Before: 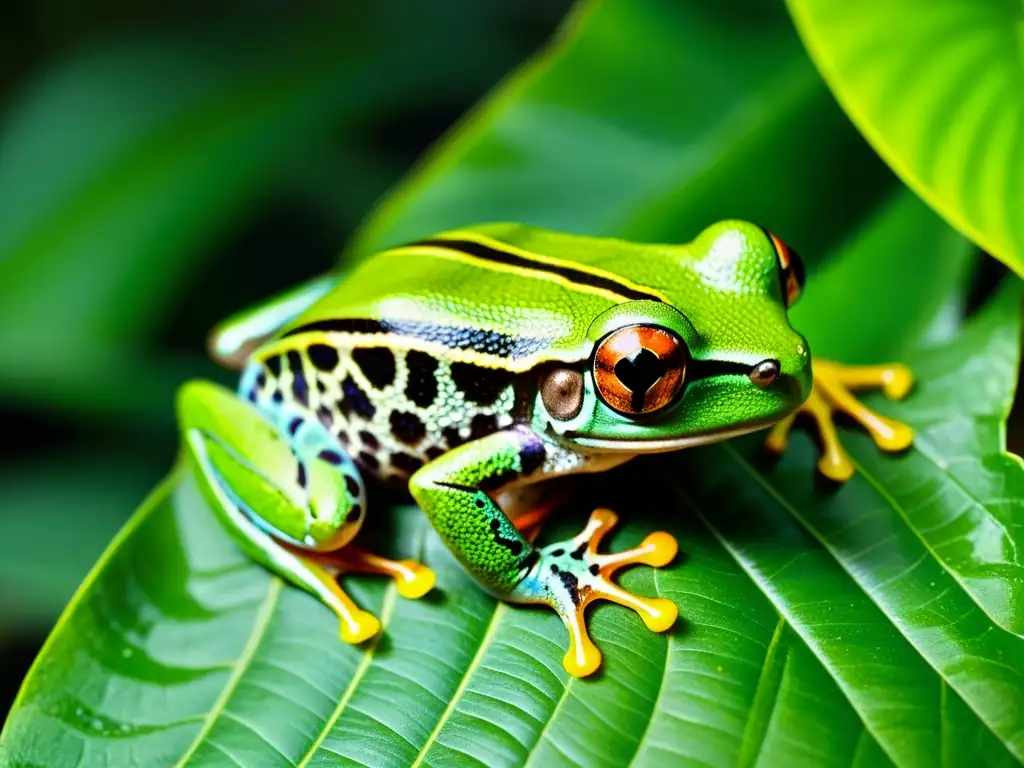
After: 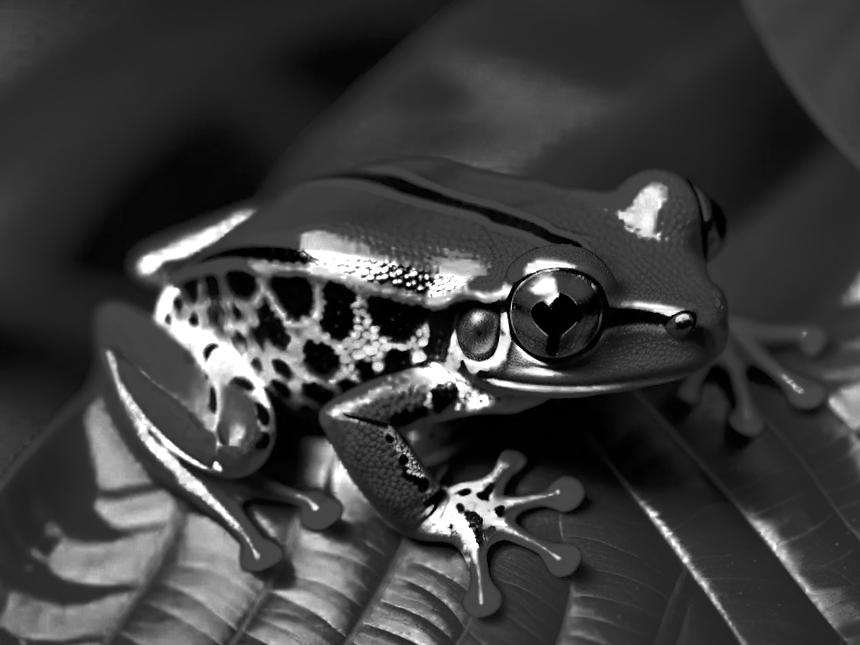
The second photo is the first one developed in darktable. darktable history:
color zones: curves: ch0 [(0.287, 0.048) (0.493, 0.484) (0.737, 0.816)]; ch1 [(0, 0) (0.143, 0) (0.286, 0) (0.429, 0) (0.571, 0) (0.714, 0) (0.857, 0)]
crop and rotate: angle -3.2°, left 5.187%, top 5.186%, right 4.642%, bottom 4.603%
color balance rgb: linear chroma grading › global chroma 14.663%, perceptual saturation grading › global saturation 50.305%, perceptual brilliance grading › highlights 14.195%, perceptual brilliance grading › shadows -18.539%
shadows and highlights: soften with gaussian
